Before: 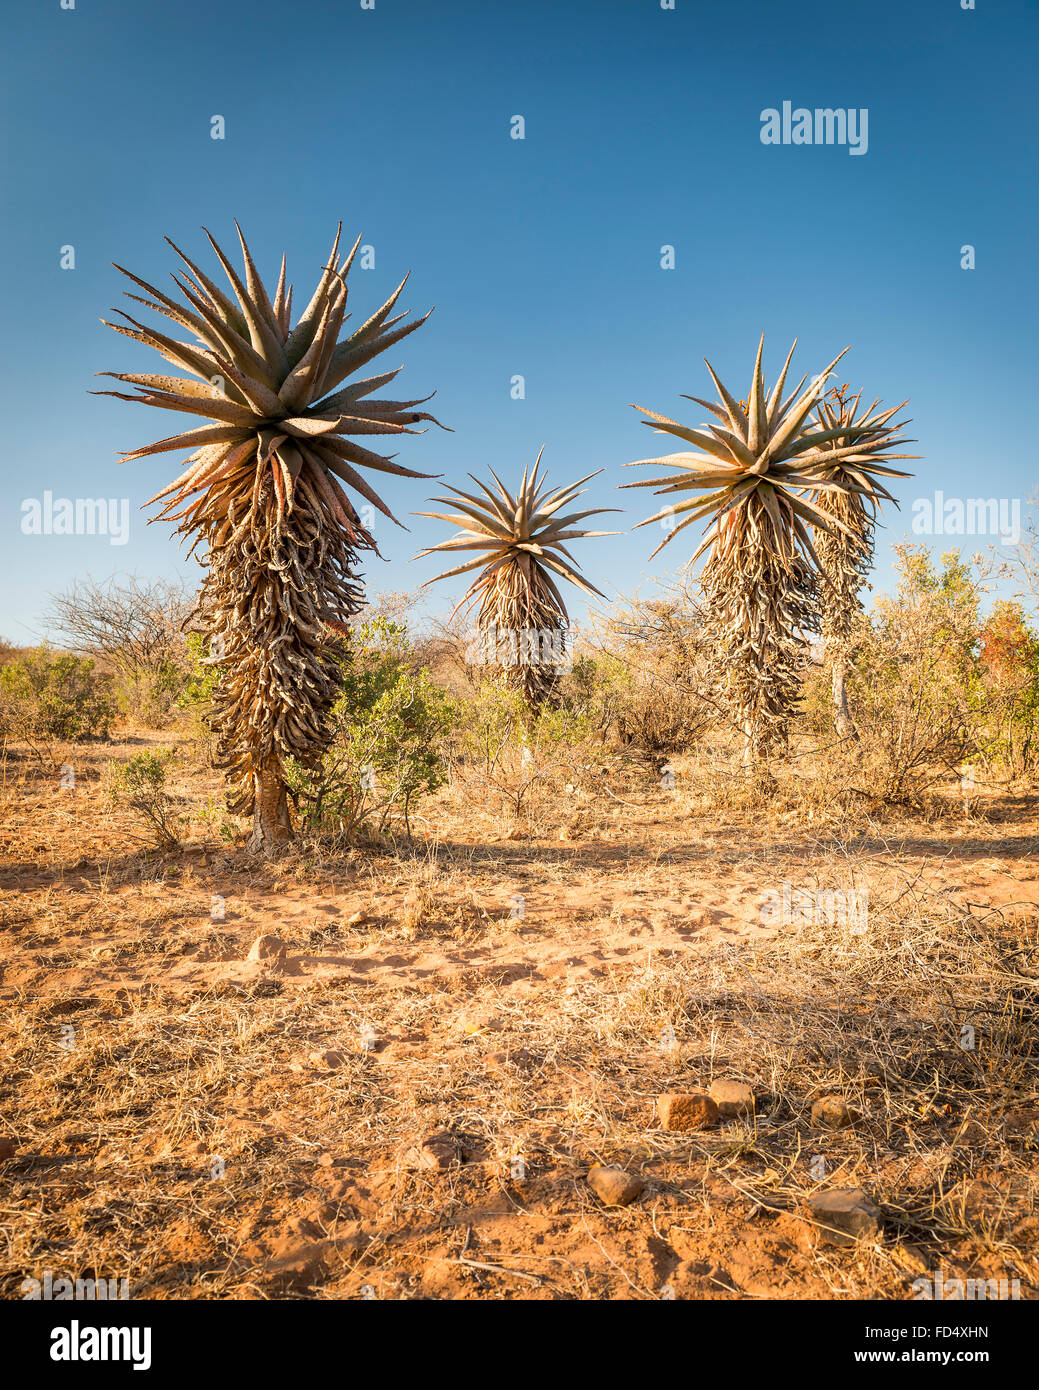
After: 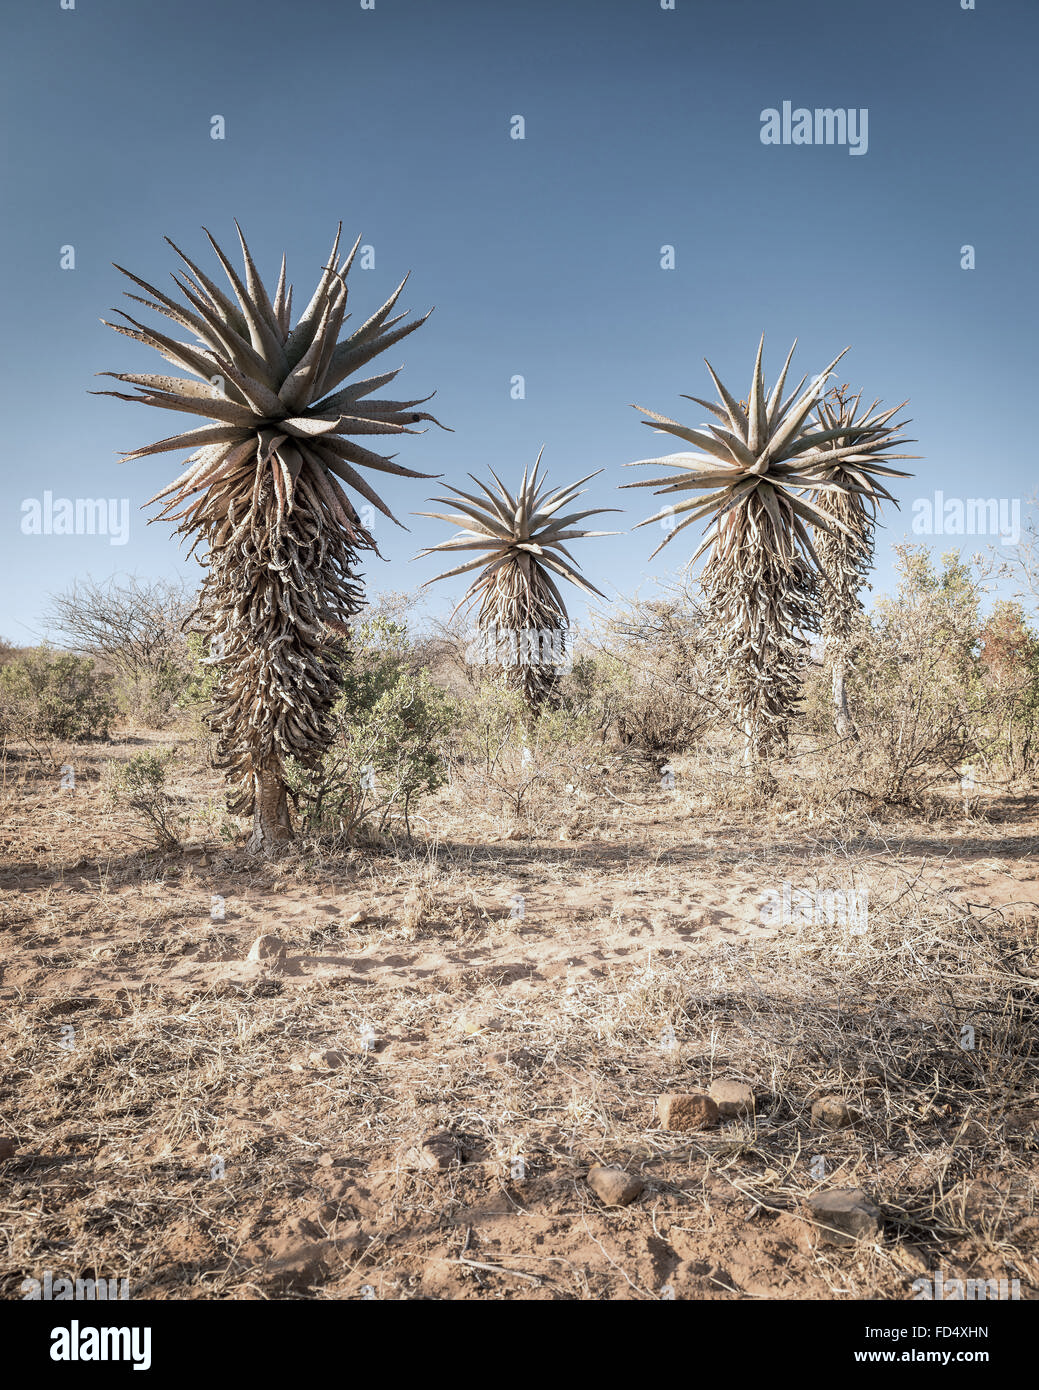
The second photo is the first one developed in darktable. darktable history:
color calibration: illuminant as shot in camera, x 0.378, y 0.381, temperature 4103.07 K, saturation algorithm version 1 (2020)
color correction: highlights b* -0.061, saturation 0.477
